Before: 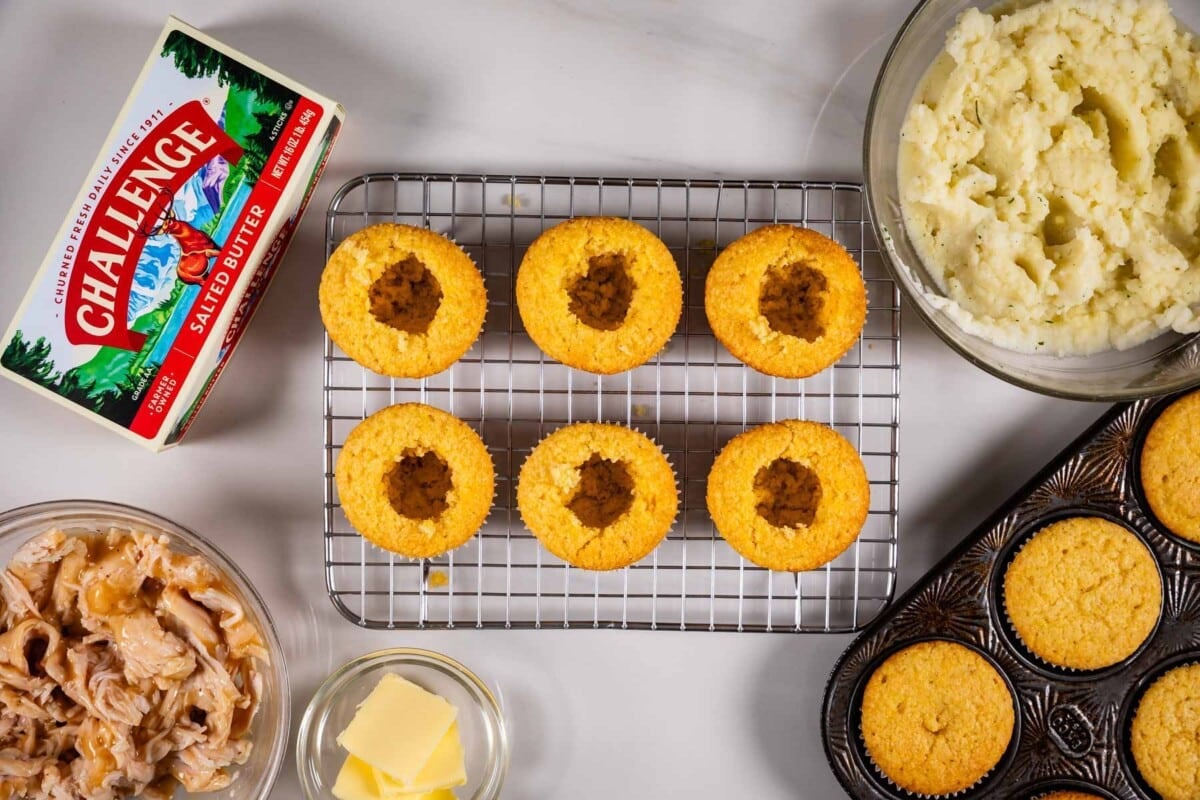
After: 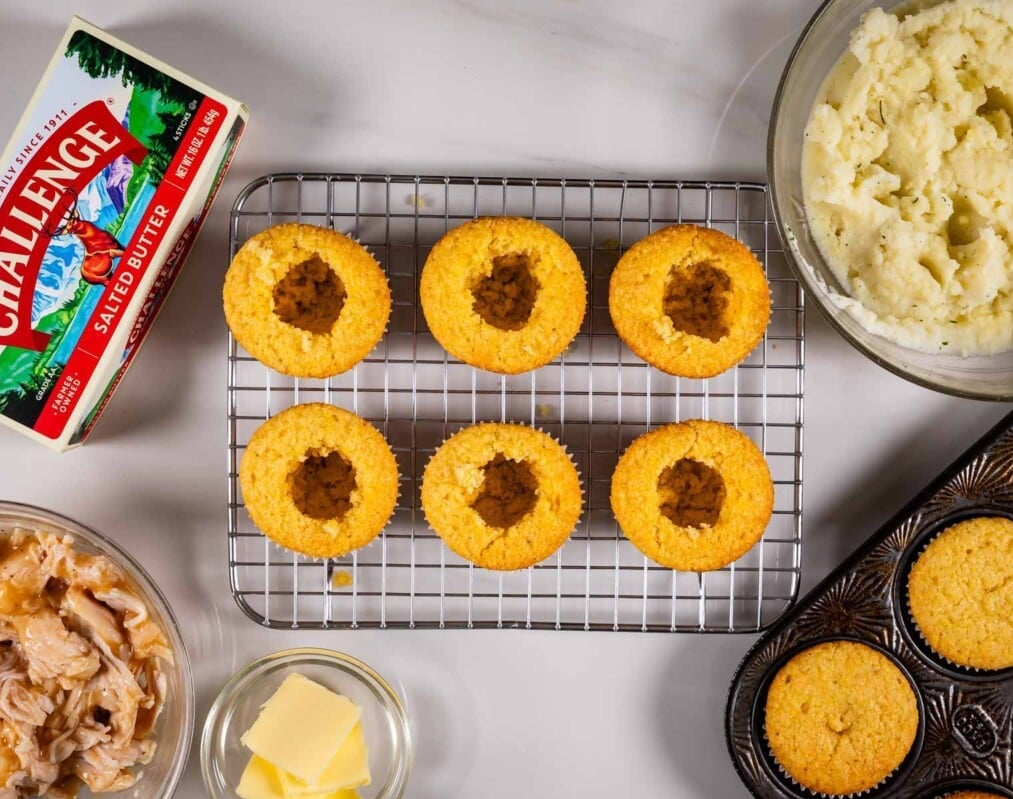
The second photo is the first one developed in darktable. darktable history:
crop: left 8.059%, right 7.499%
